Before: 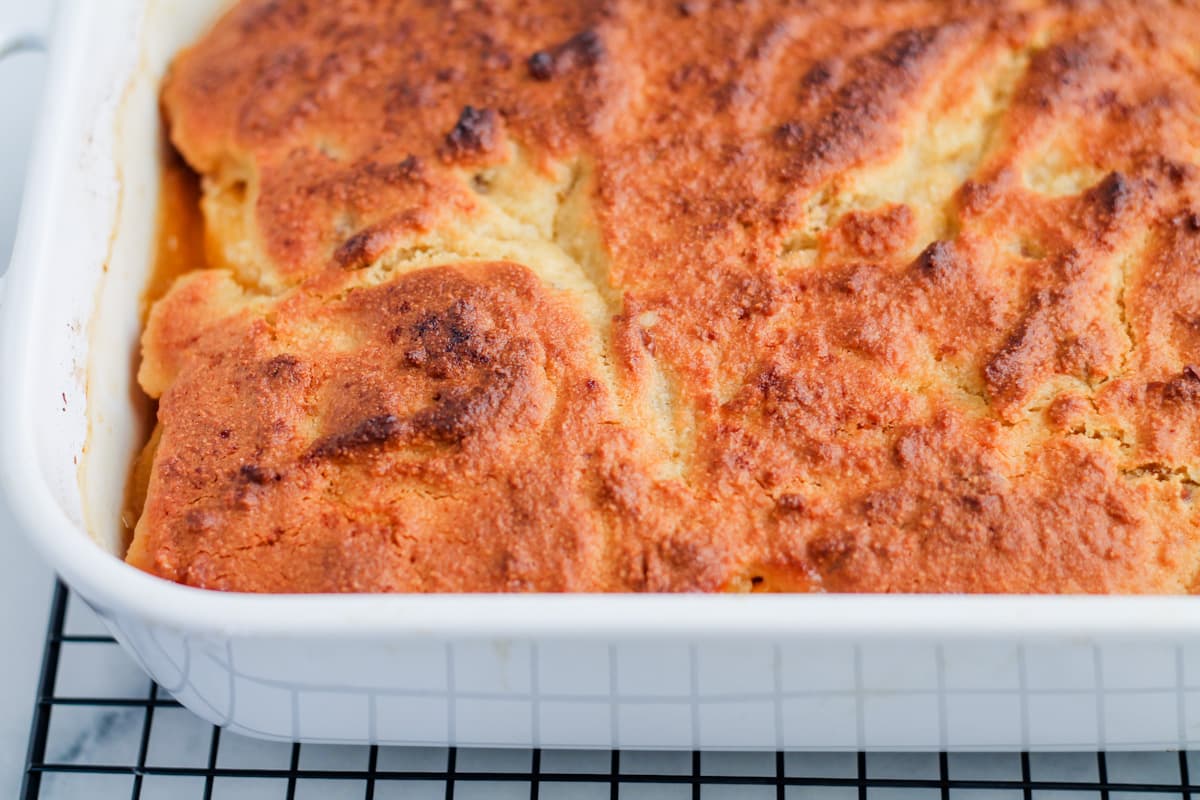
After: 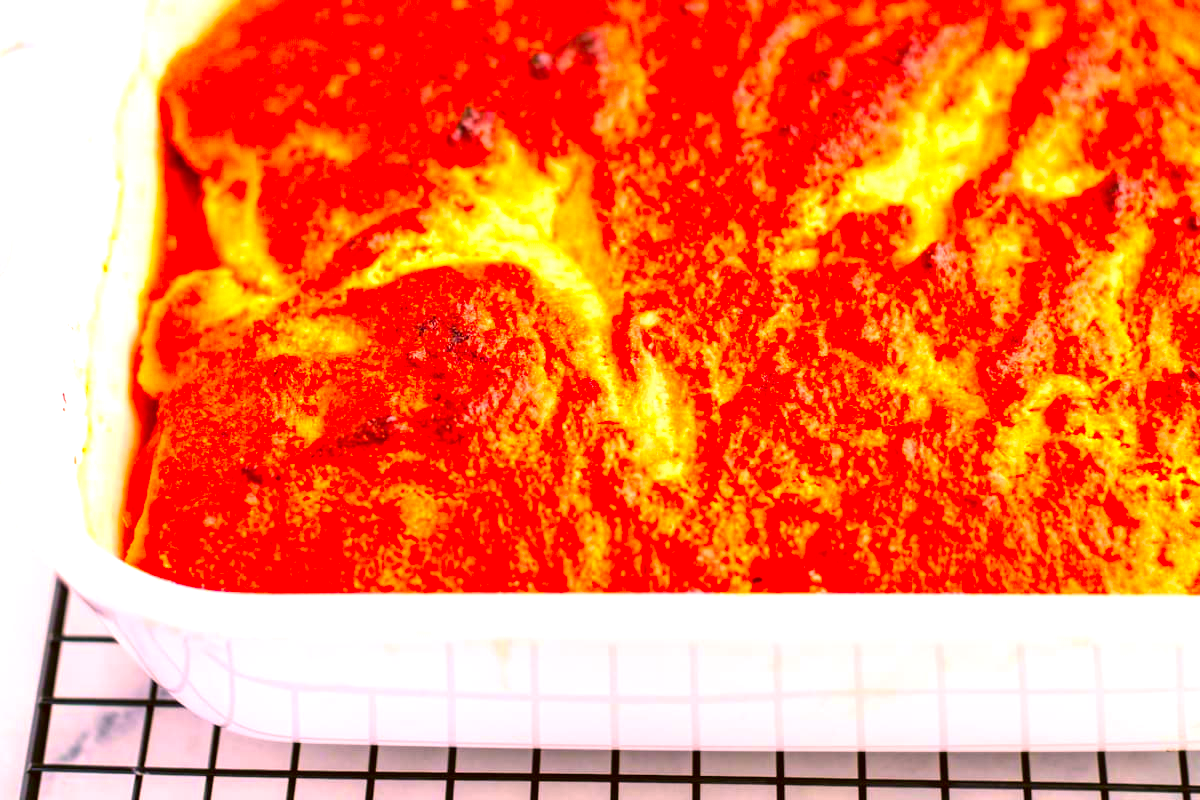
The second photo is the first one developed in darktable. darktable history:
white balance: red 1.066, blue 1.119
color correction: highlights a* 10.44, highlights b* 30.04, shadows a* 2.73, shadows b* 17.51, saturation 1.72
exposure: black level correction 0, exposure 1.2 EV, compensate exposure bias true, compensate highlight preservation false
